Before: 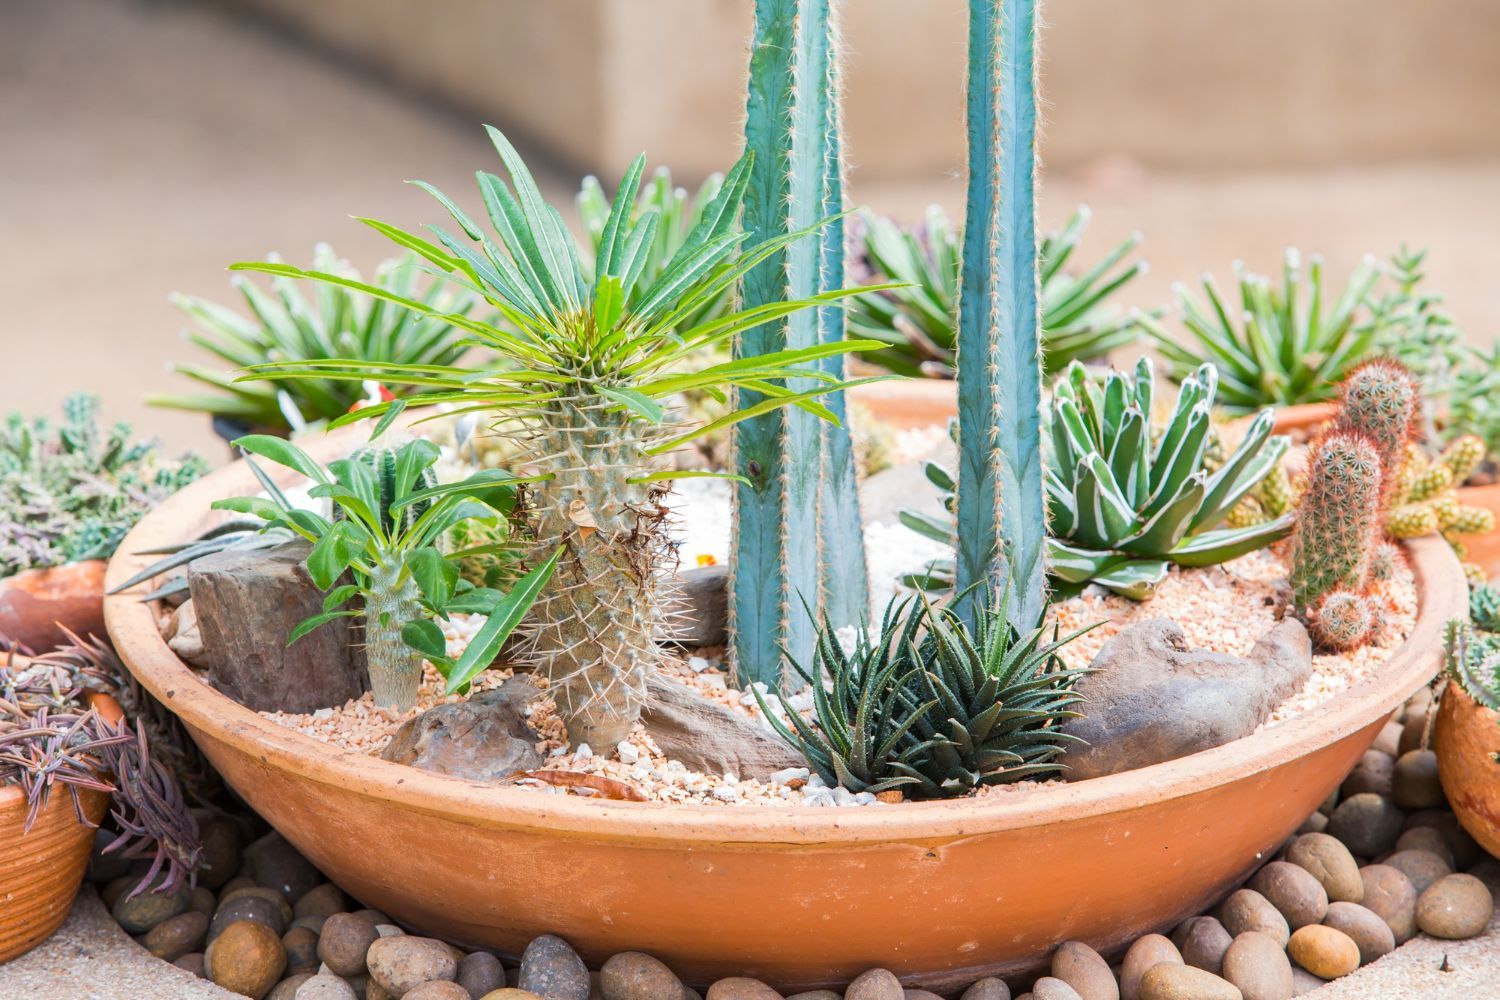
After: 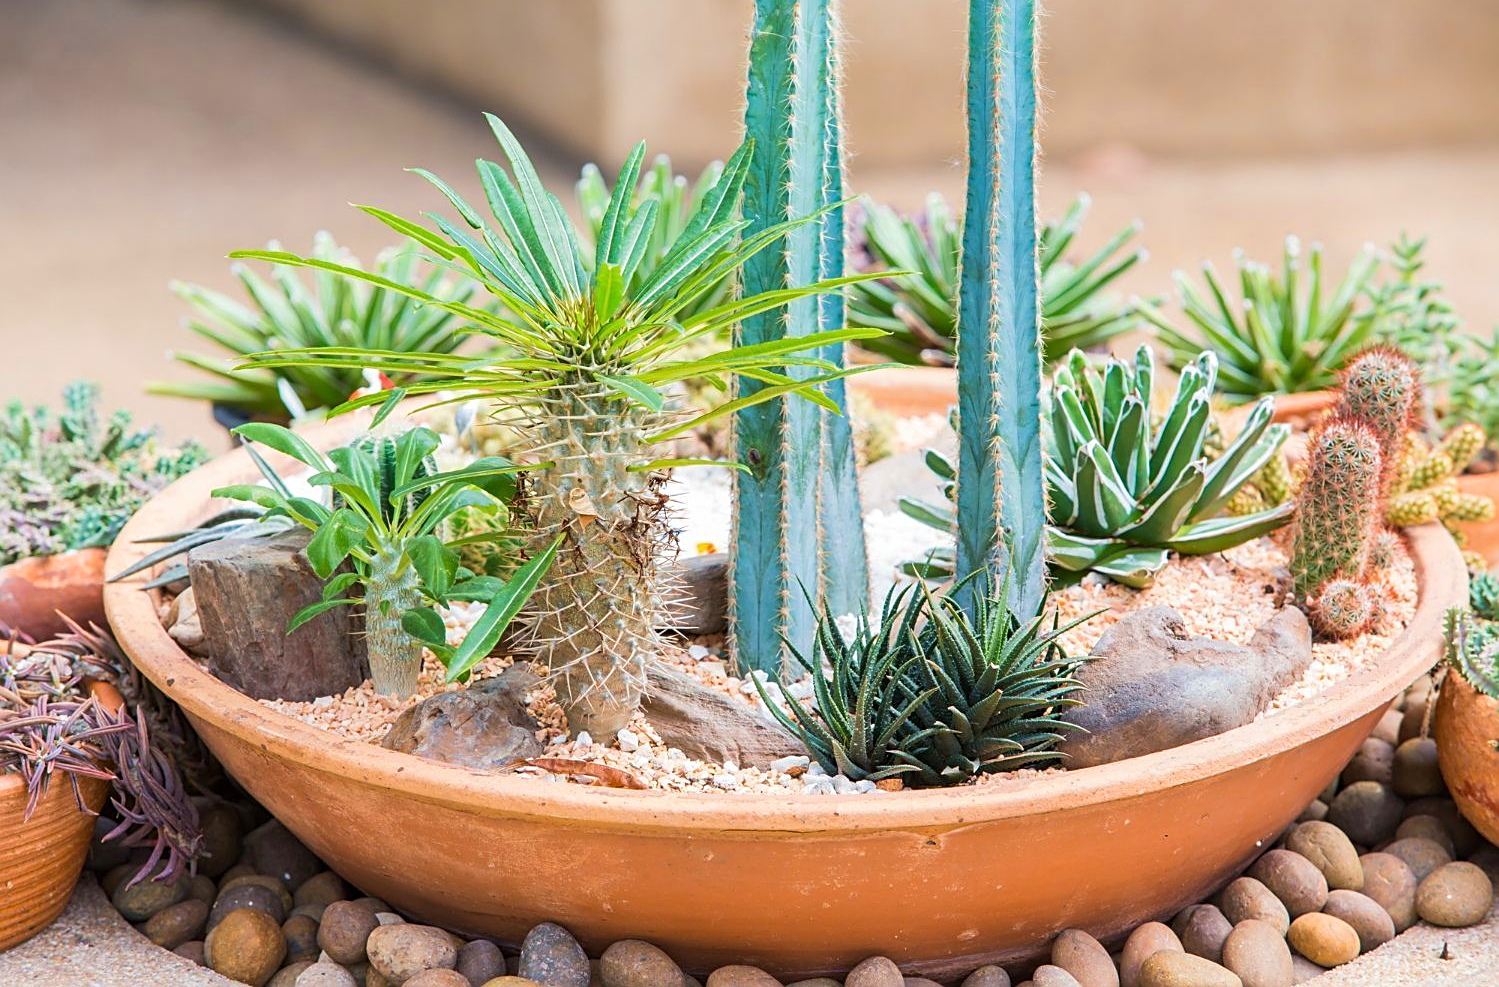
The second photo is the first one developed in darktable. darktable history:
crop: top 1.24%, right 0.065%
sharpen: on, module defaults
velvia: on, module defaults
